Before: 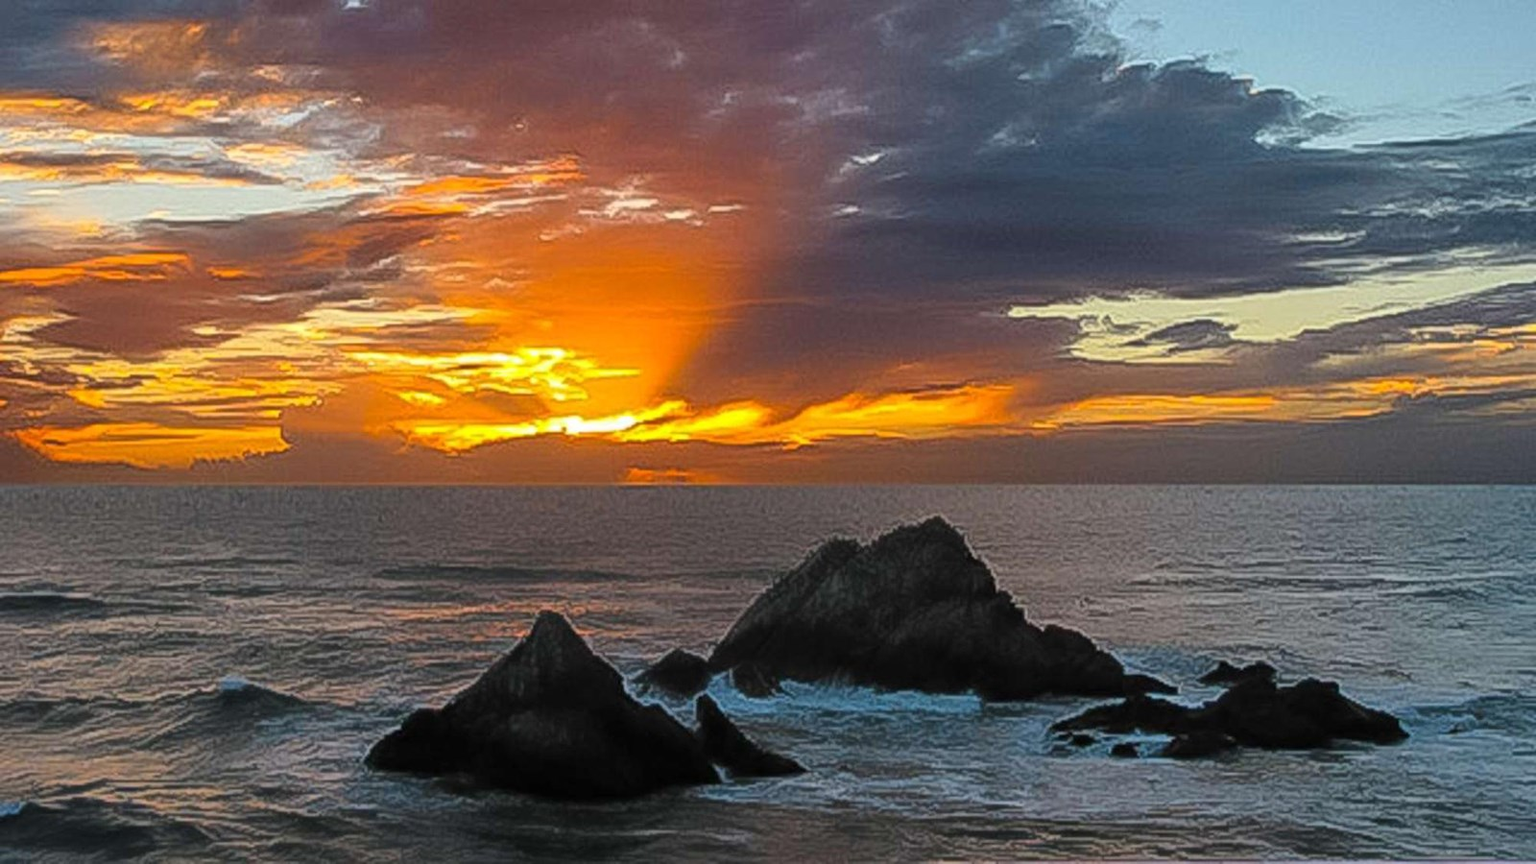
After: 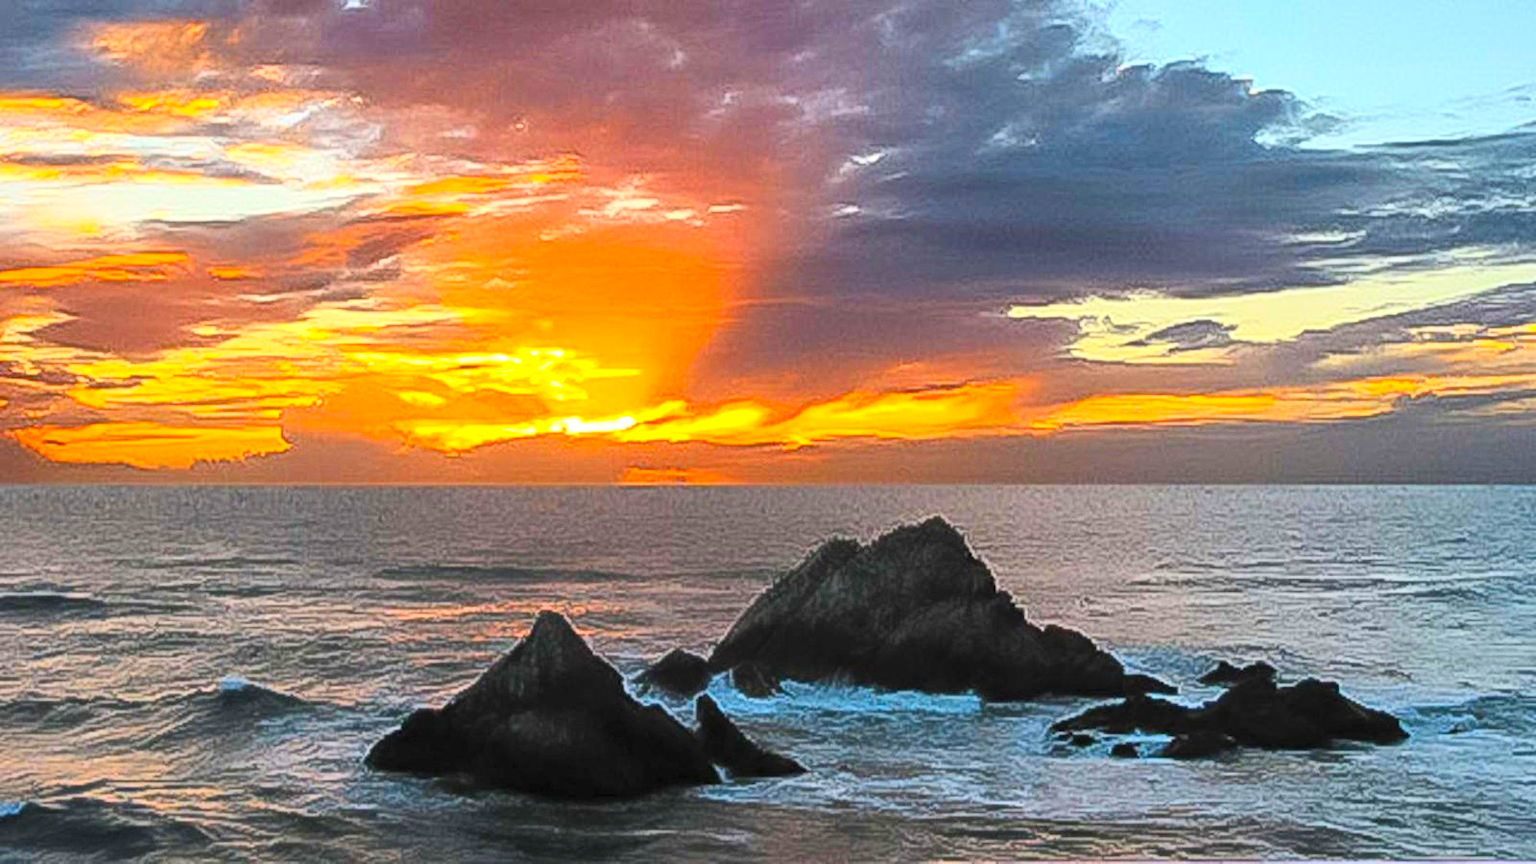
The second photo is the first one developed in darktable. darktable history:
exposure: exposure 0.361 EV, compensate highlight preservation false
contrast brightness saturation: contrast 0.243, brightness 0.251, saturation 0.394
